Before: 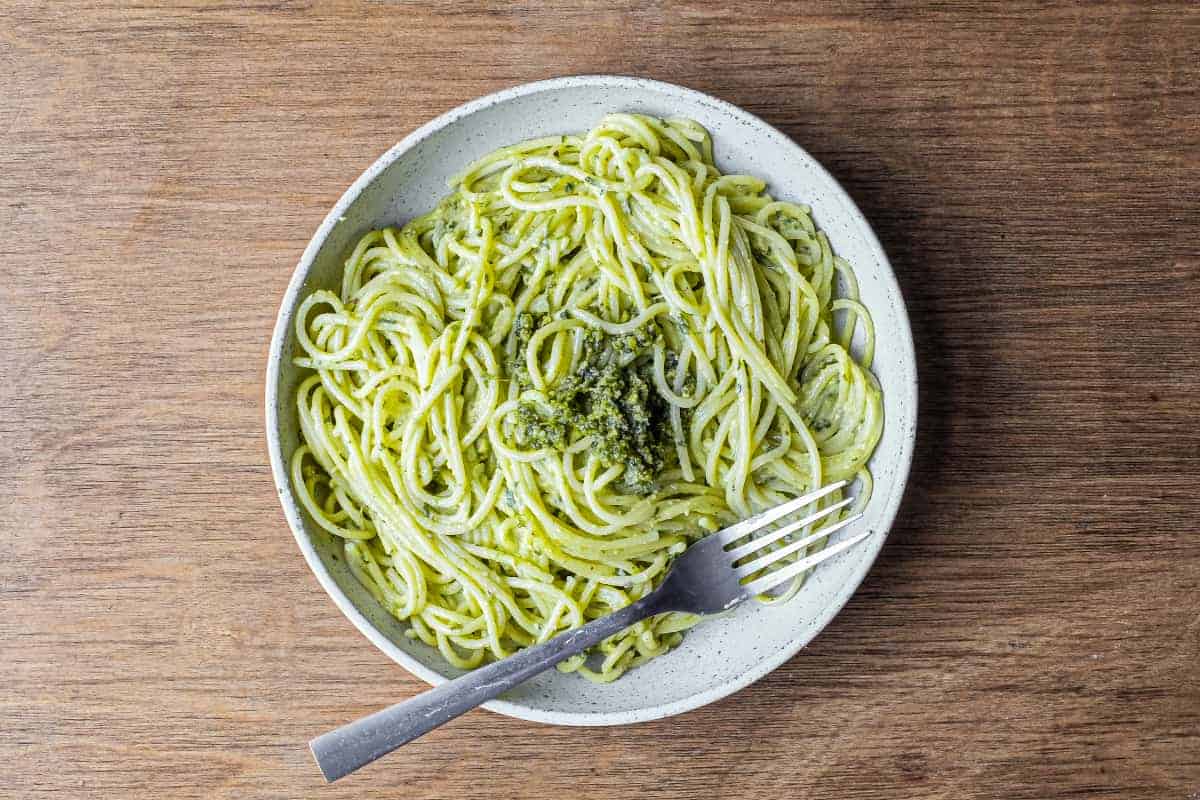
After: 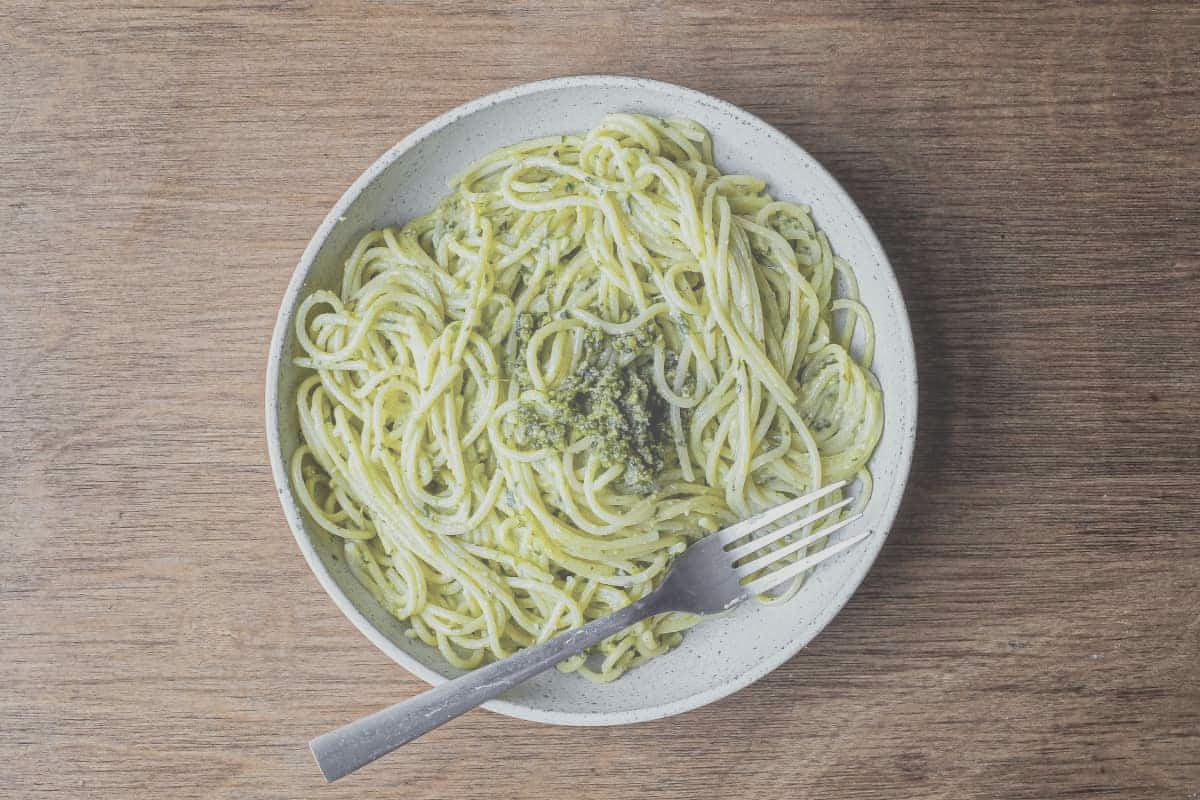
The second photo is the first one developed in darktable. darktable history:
contrast brightness saturation: contrast -0.26, saturation -0.43
bloom: size 38%, threshold 95%, strength 30%
